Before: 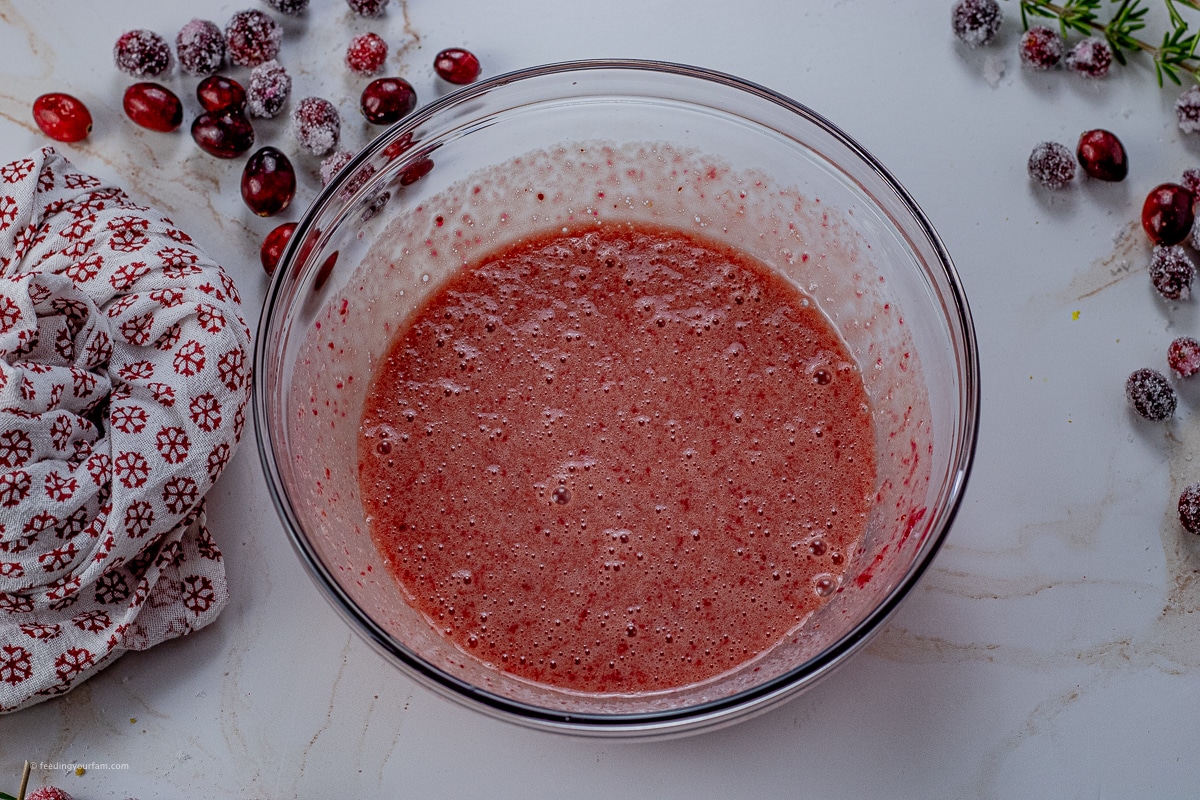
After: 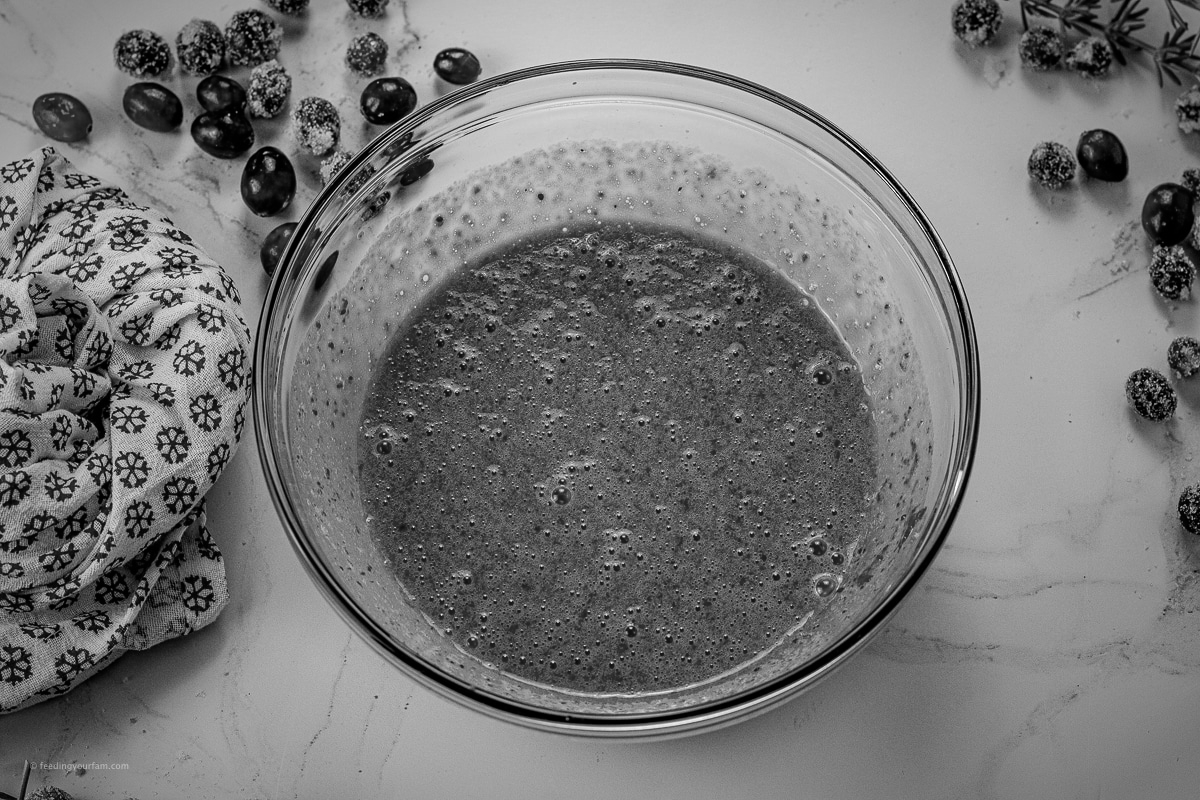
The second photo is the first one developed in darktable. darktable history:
tone equalizer: -8 EV -0.417 EV, -7 EV -0.389 EV, -6 EV -0.333 EV, -5 EV -0.222 EV, -3 EV 0.222 EV, -2 EV 0.333 EV, -1 EV 0.389 EV, +0 EV 0.417 EV, edges refinement/feathering 500, mask exposure compensation -1.57 EV, preserve details no
vignetting: automatic ratio true
white balance: red 0.924, blue 1.095
monochrome: on, module defaults
